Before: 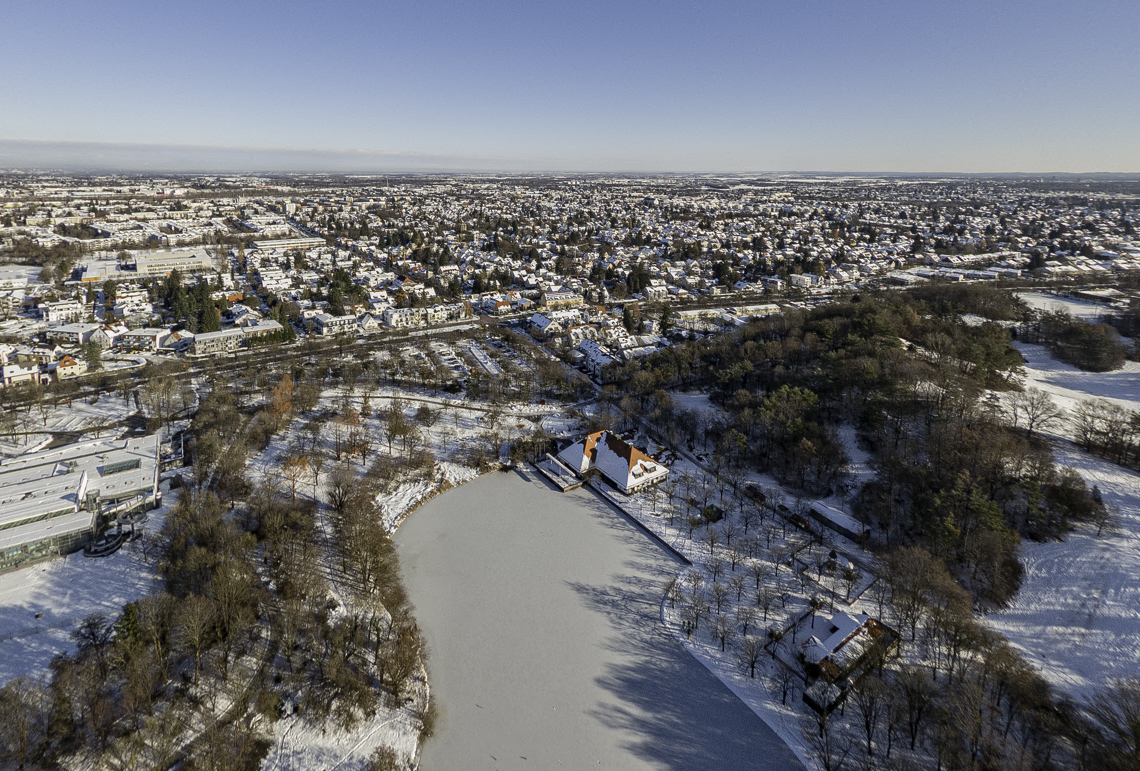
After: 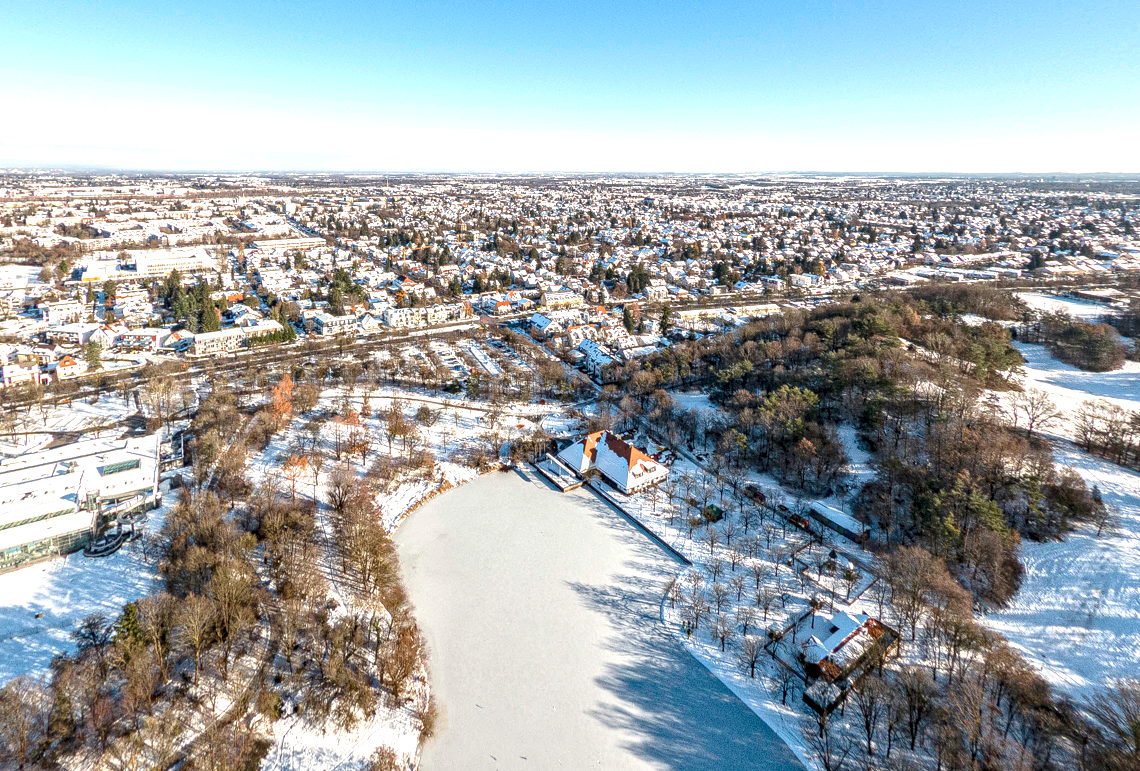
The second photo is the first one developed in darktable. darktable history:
local contrast: detail 130%
exposure: black level correction 0, exposure 1 EV, compensate highlight preservation false
